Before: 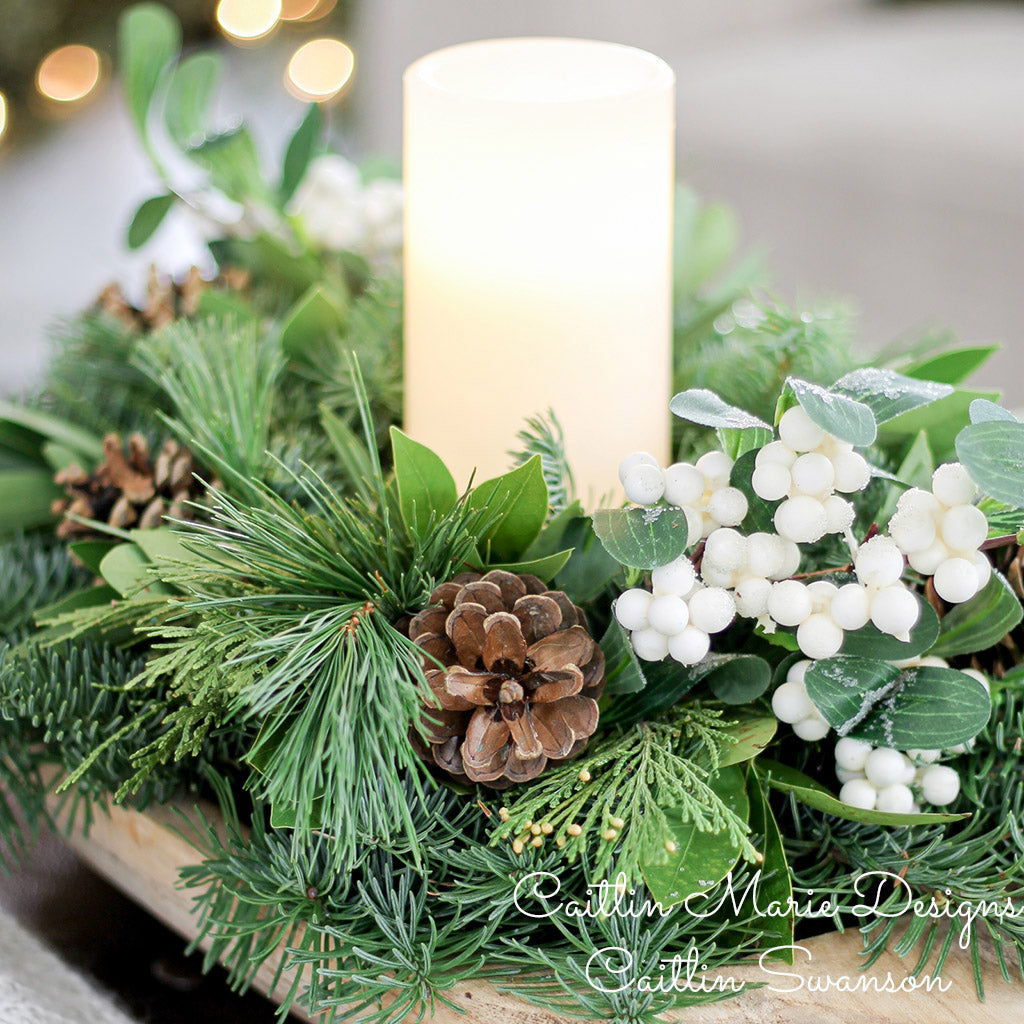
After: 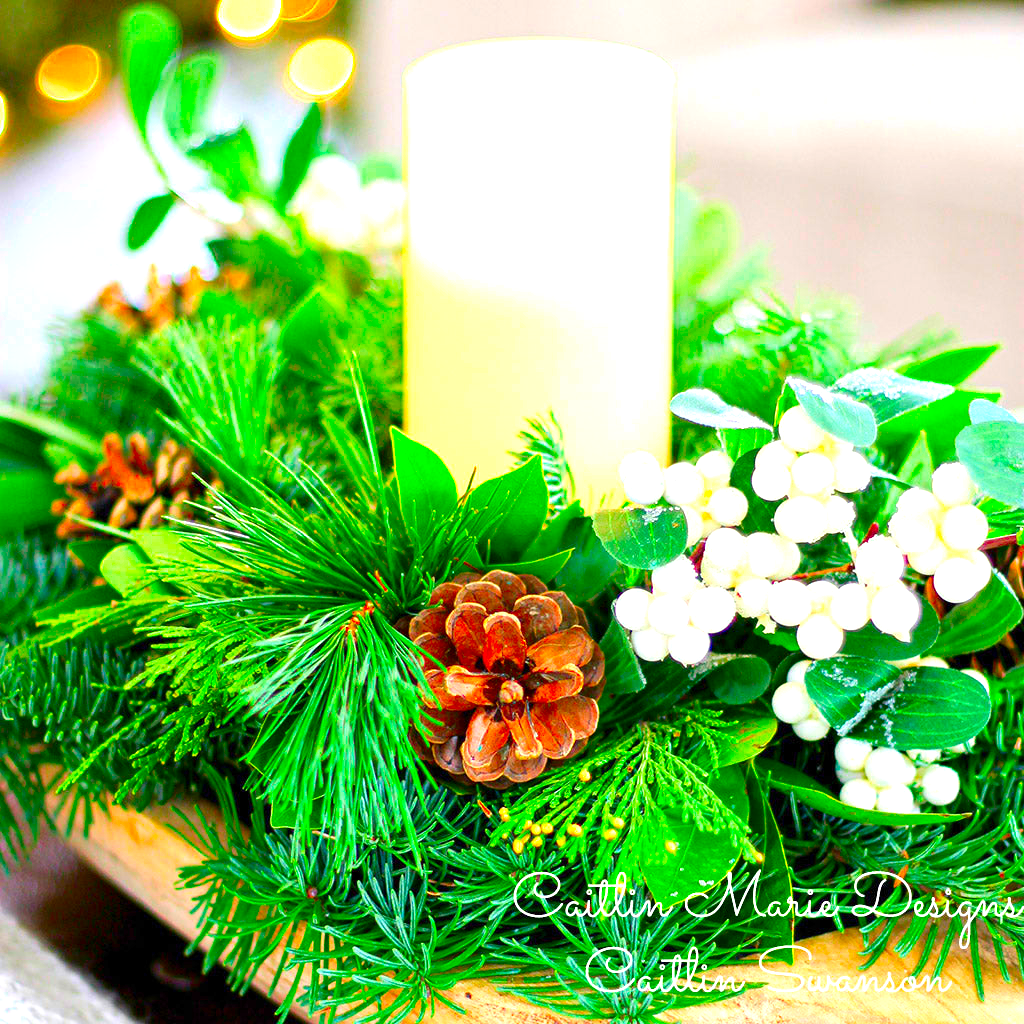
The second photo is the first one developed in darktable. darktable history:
color correction: highlights b* 0.061, saturation 2.98
exposure: exposure 0.765 EV, compensate highlight preservation false
